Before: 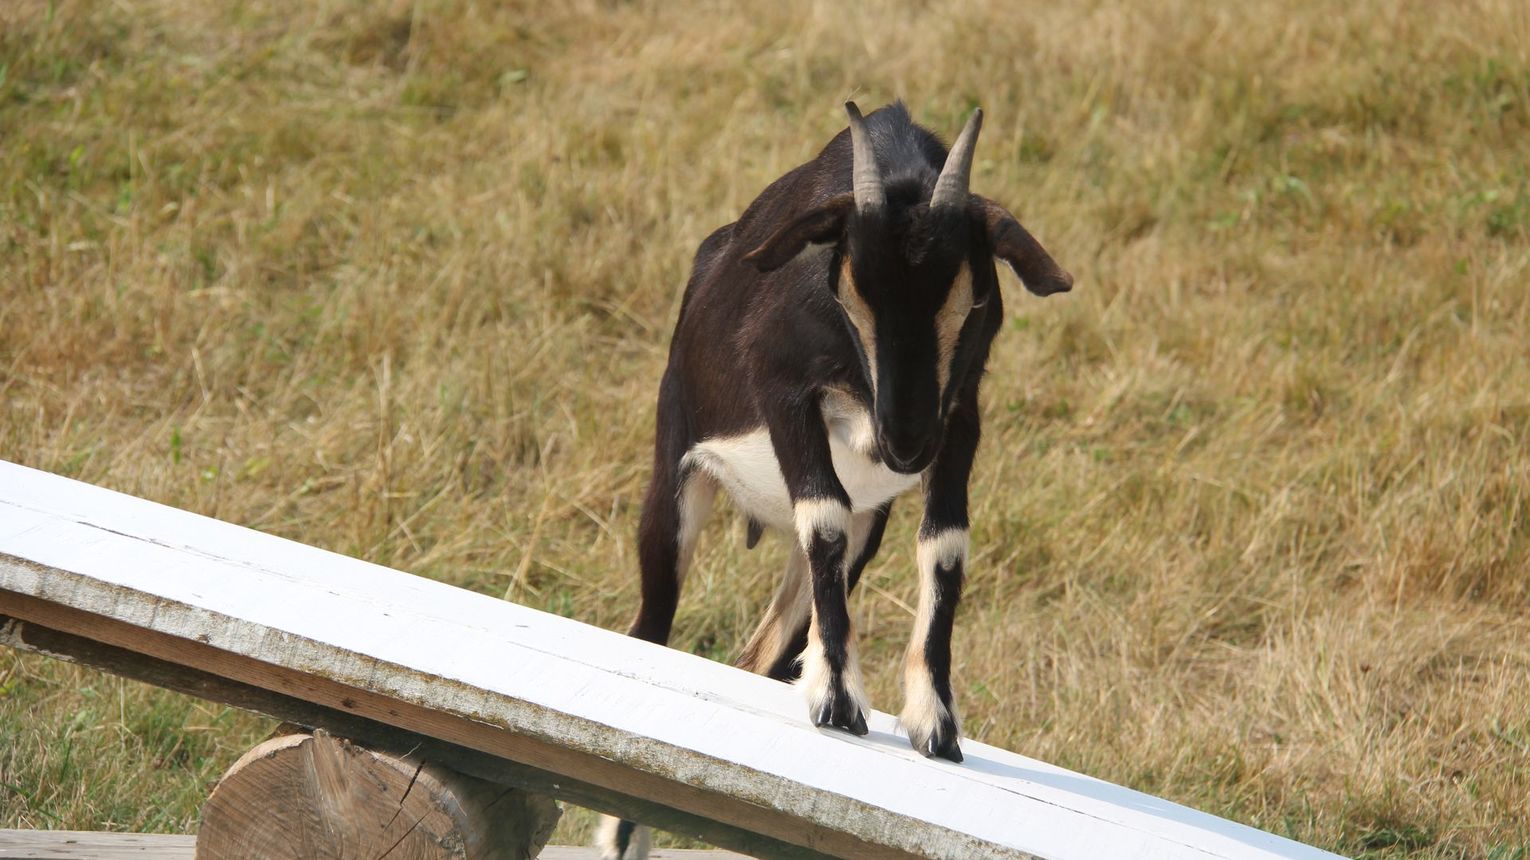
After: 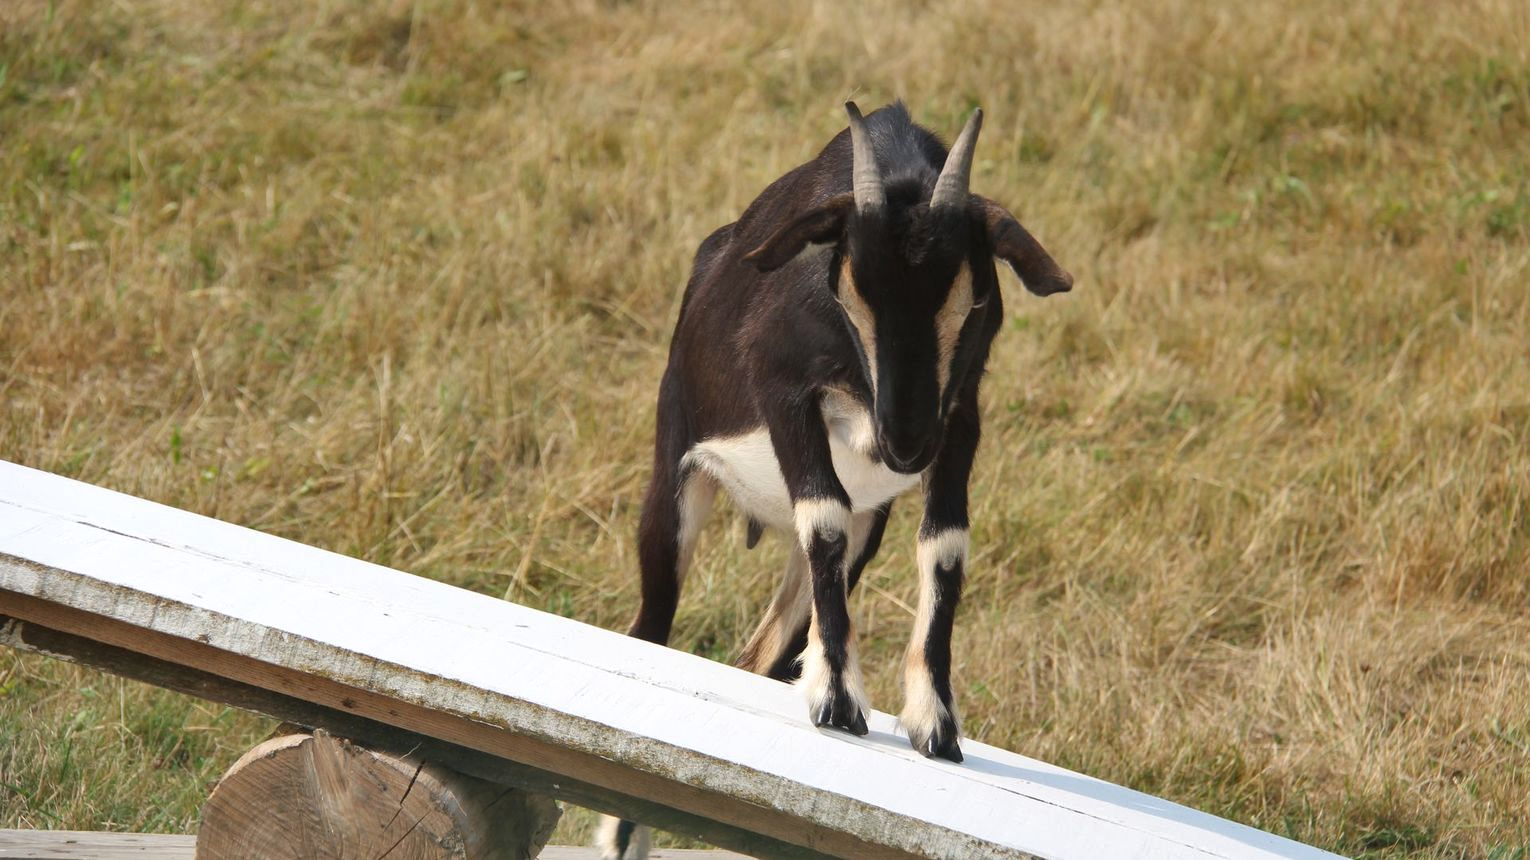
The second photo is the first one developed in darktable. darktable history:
exposure: exposure 0.014 EV, compensate highlight preservation false
shadows and highlights: shadows 53, soften with gaussian
